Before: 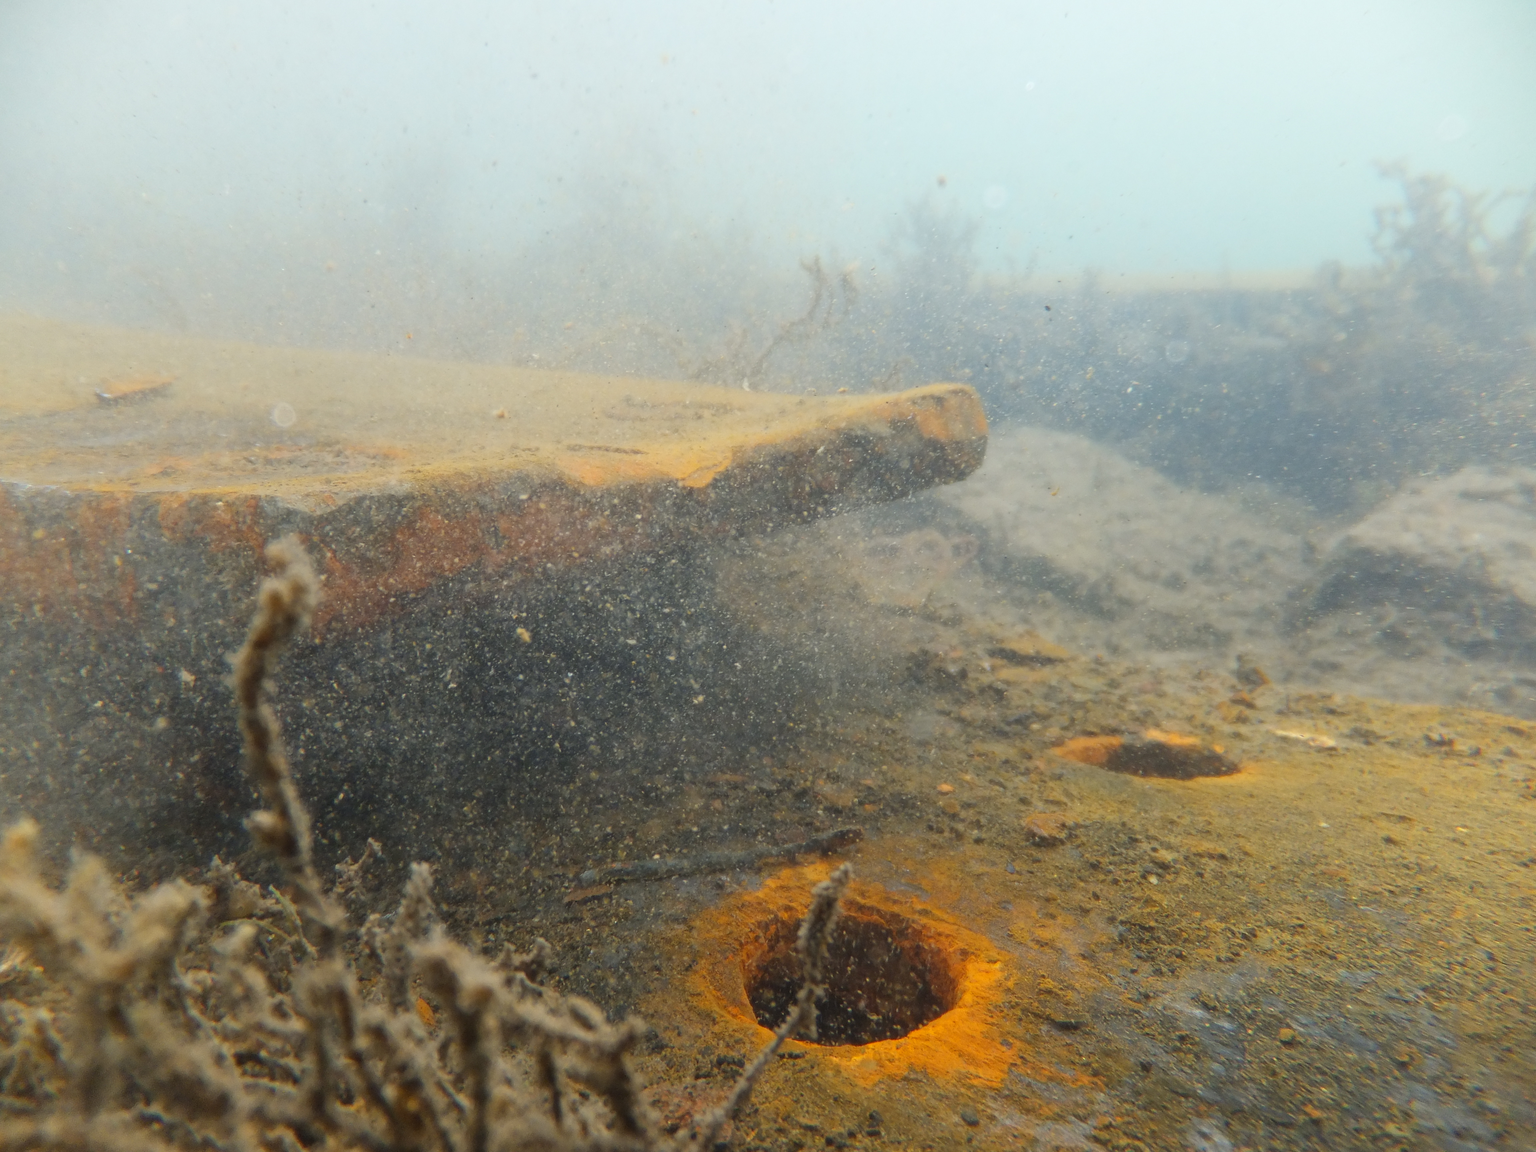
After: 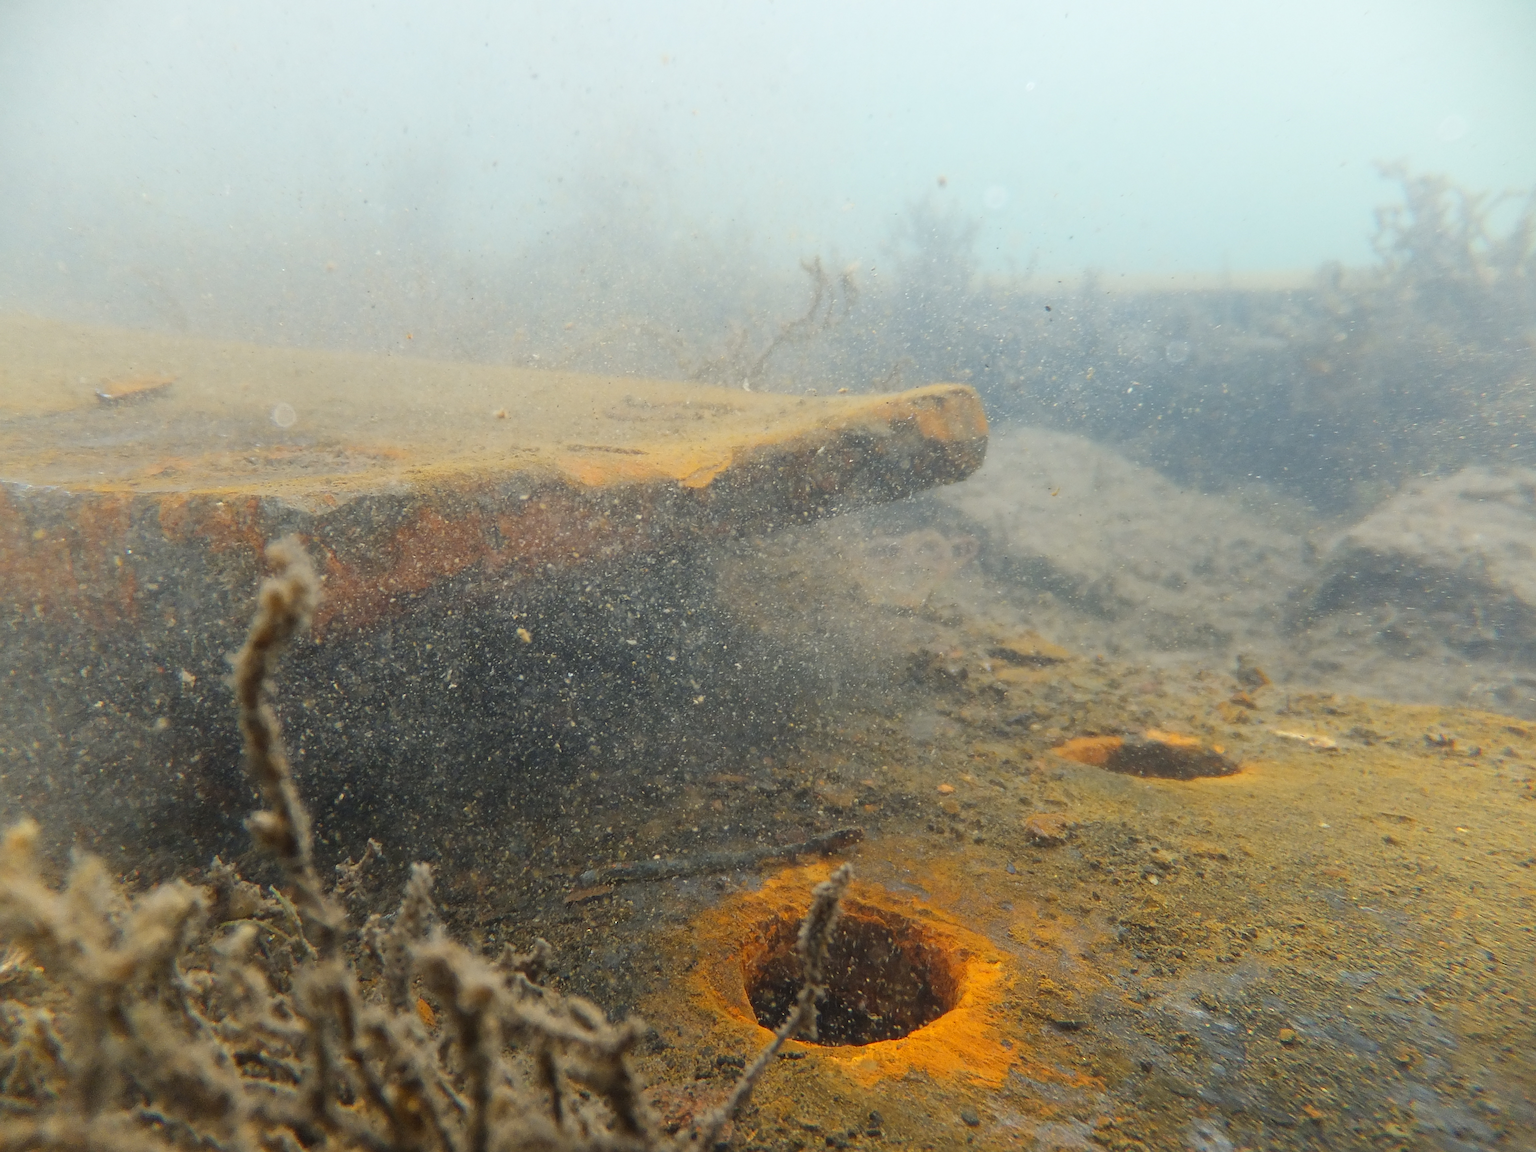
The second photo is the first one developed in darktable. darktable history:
sharpen: radius 3.108
tone equalizer: -8 EV -1.85 EV, -7 EV -1.18 EV, -6 EV -1.6 EV, smoothing diameter 24.79%, edges refinement/feathering 10.55, preserve details guided filter
